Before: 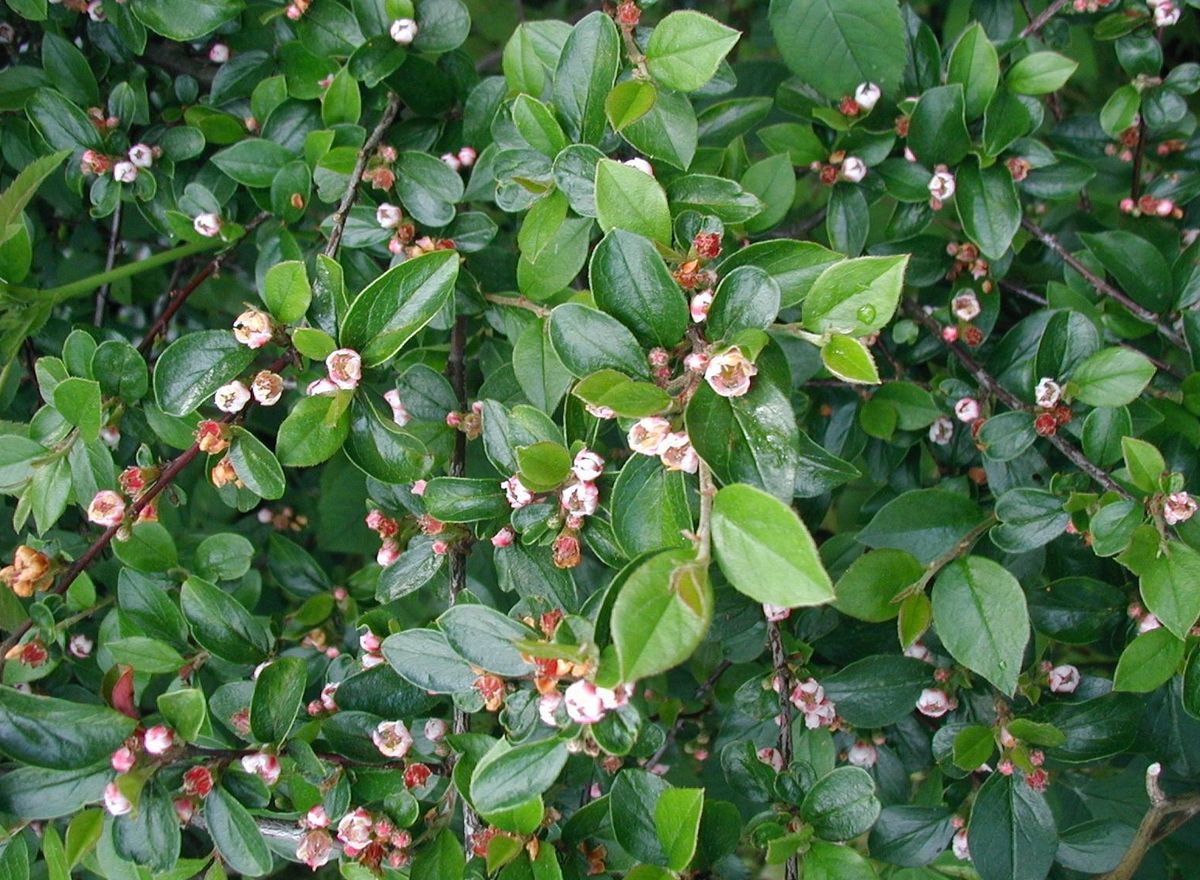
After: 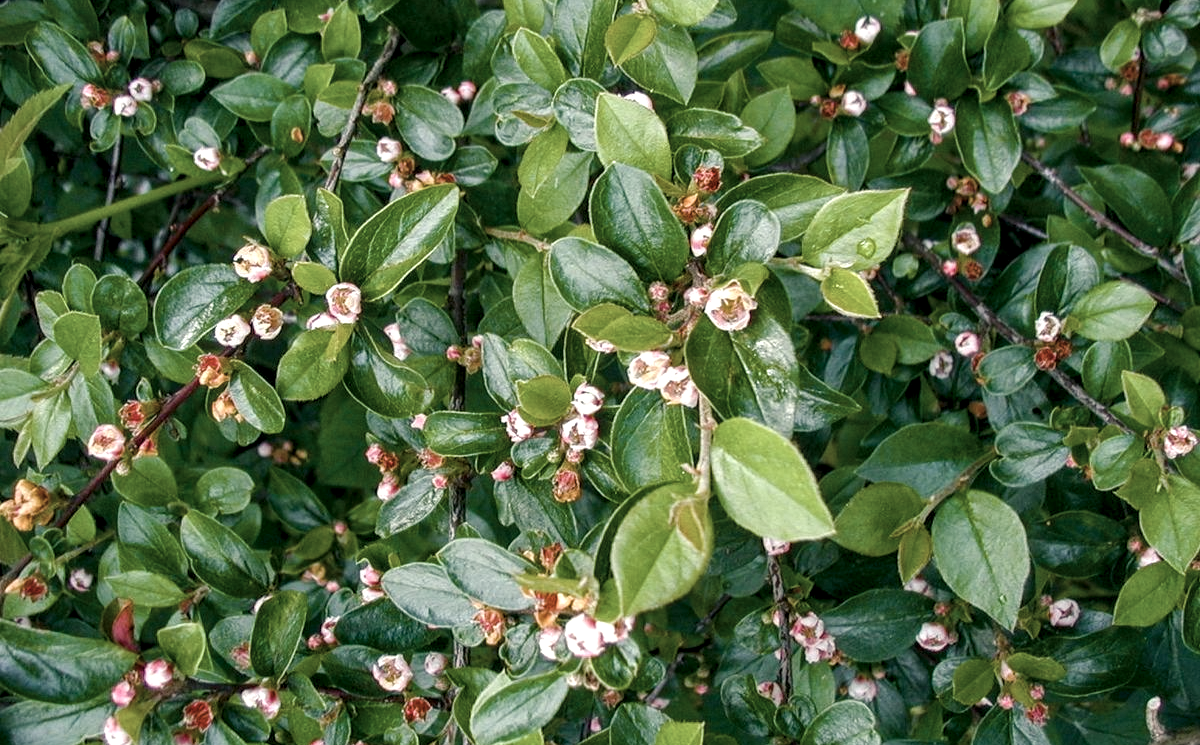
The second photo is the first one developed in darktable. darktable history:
local contrast: highlights 57%, detail 146%
crop: top 7.594%, bottom 7.743%
color balance rgb: shadows lift › luminance -4.884%, shadows lift › chroma 1.088%, shadows lift › hue 218.47°, highlights gain › chroma 3.004%, highlights gain › hue 77.72°, linear chroma grading › global chroma 15.284%, perceptual saturation grading › global saturation 39.658%, perceptual saturation grading › highlights -25.29%, perceptual saturation grading › mid-tones 34.647%, perceptual saturation grading › shadows 35.36%, global vibrance 20%
color zones: curves: ch1 [(0, 0.292) (0.001, 0.292) (0.2, 0.264) (0.4, 0.248) (0.6, 0.248) (0.8, 0.264) (0.999, 0.292) (1, 0.292)]
